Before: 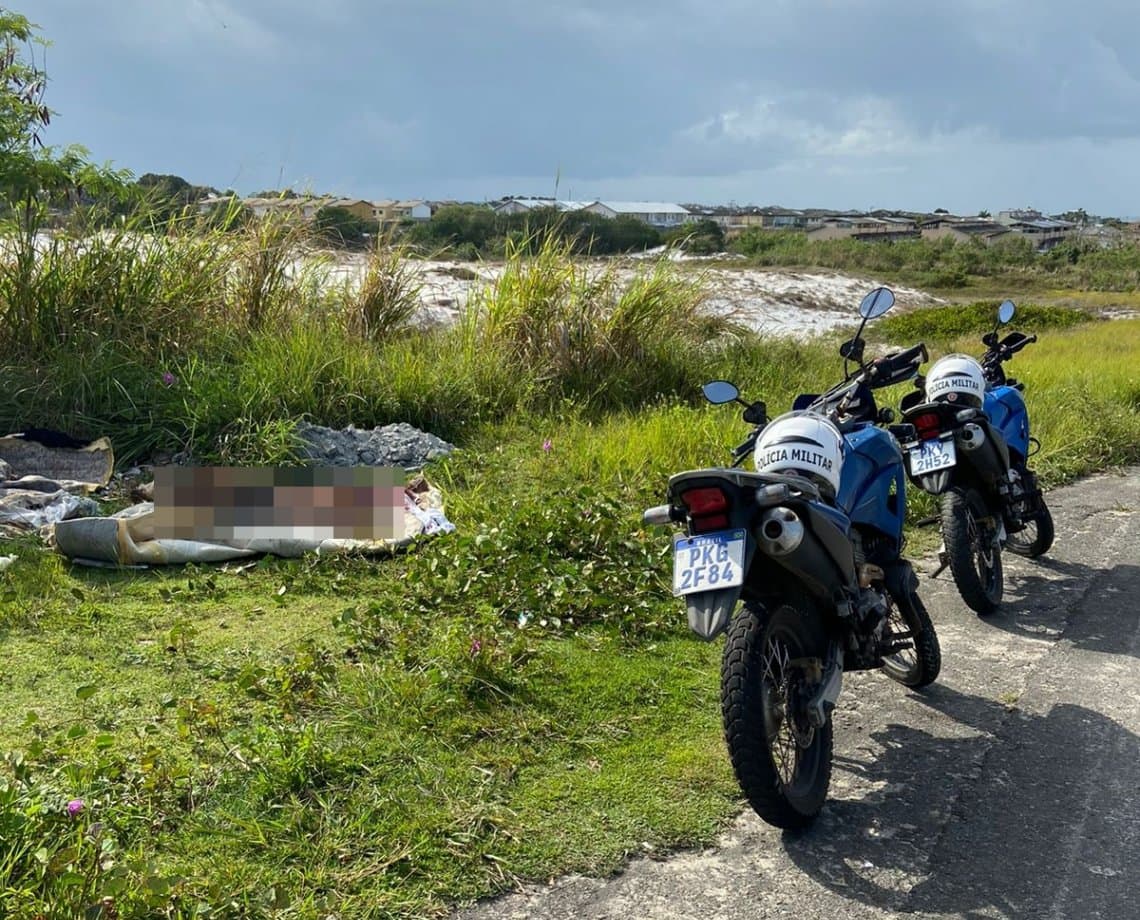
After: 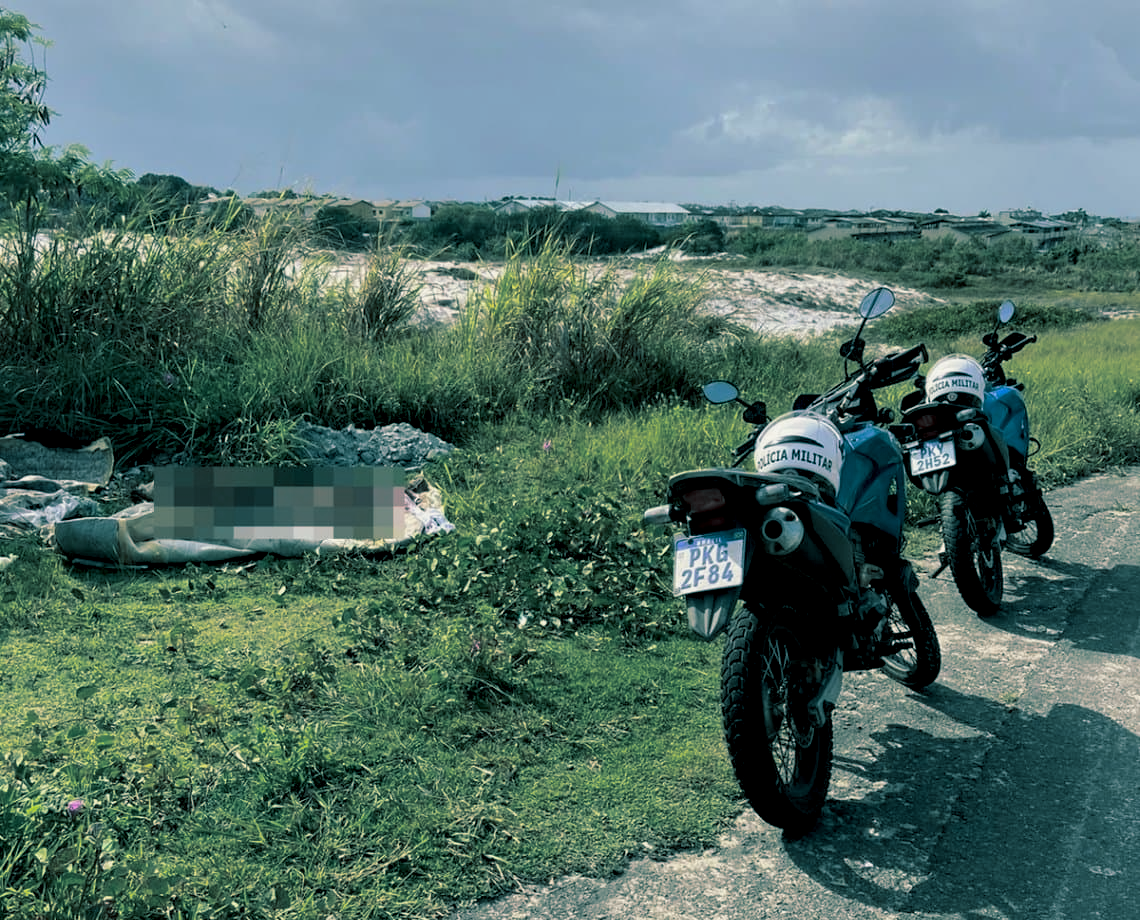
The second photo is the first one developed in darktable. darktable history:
split-toning: shadows › hue 186.43°, highlights › hue 49.29°, compress 30.29%
exposure: black level correction 0.009, exposure -0.159 EV, compensate highlight preservation false
